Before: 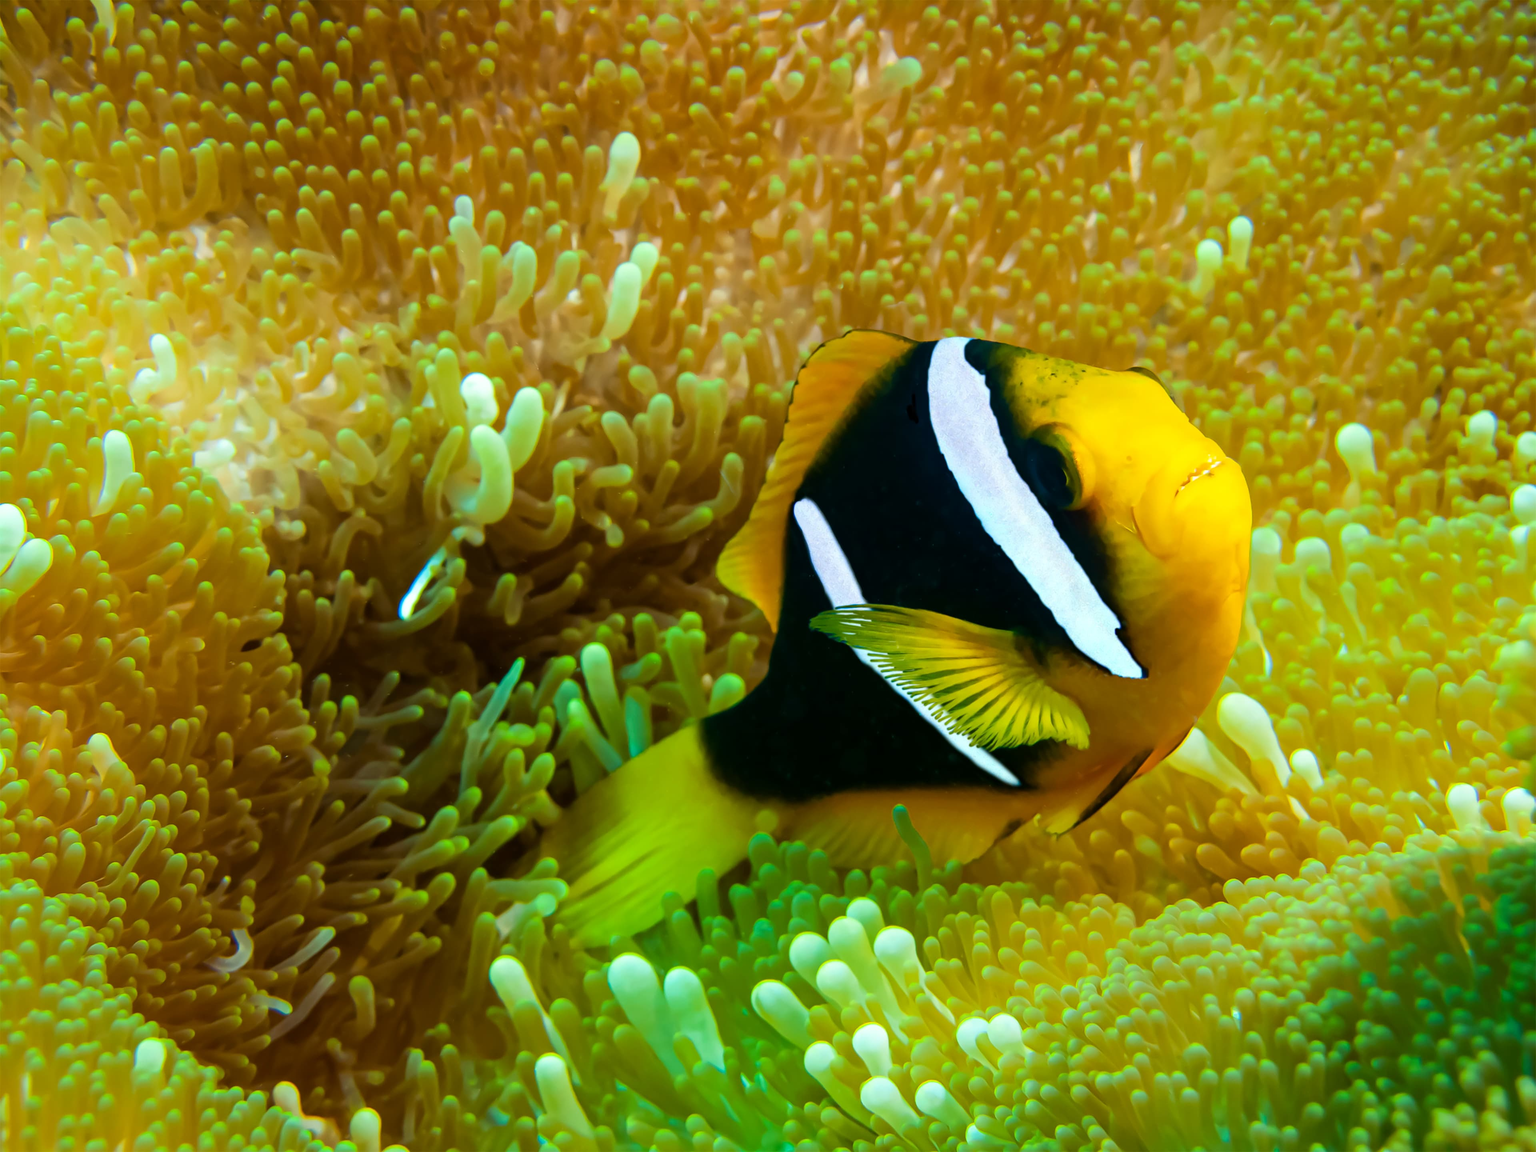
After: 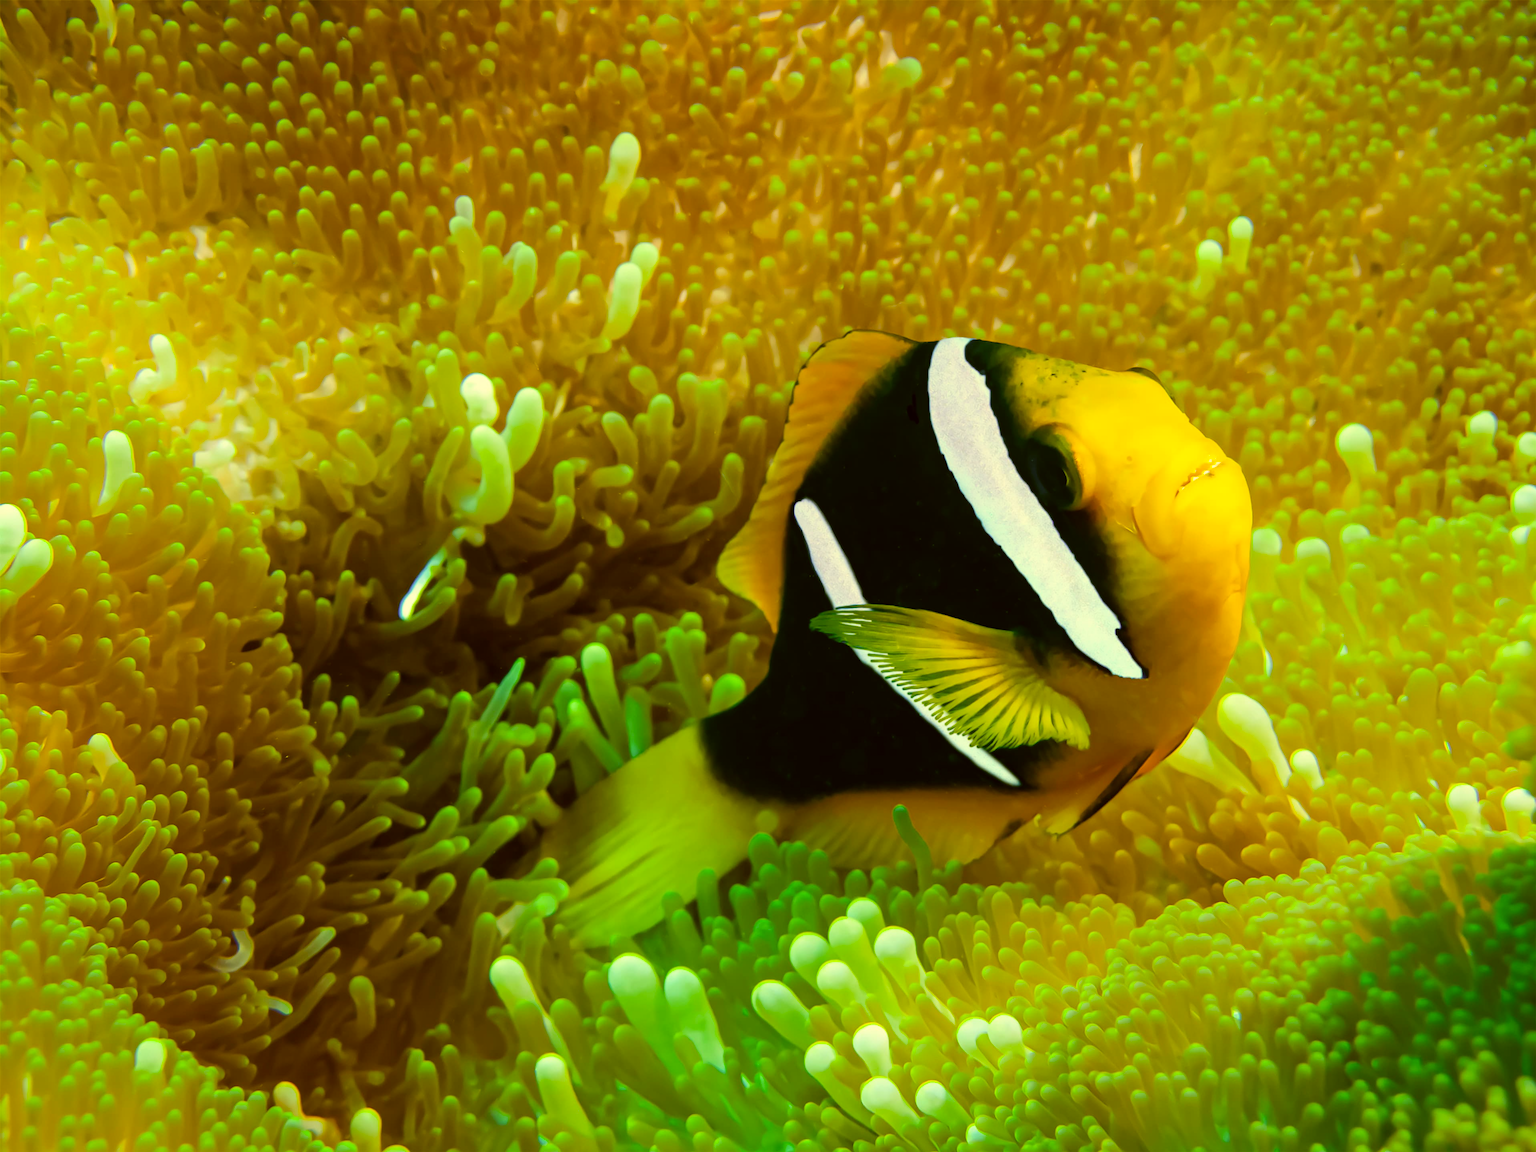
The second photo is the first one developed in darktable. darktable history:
color correction: highlights a* 0.086, highlights b* 29.65, shadows a* -0.267, shadows b* 20.97
